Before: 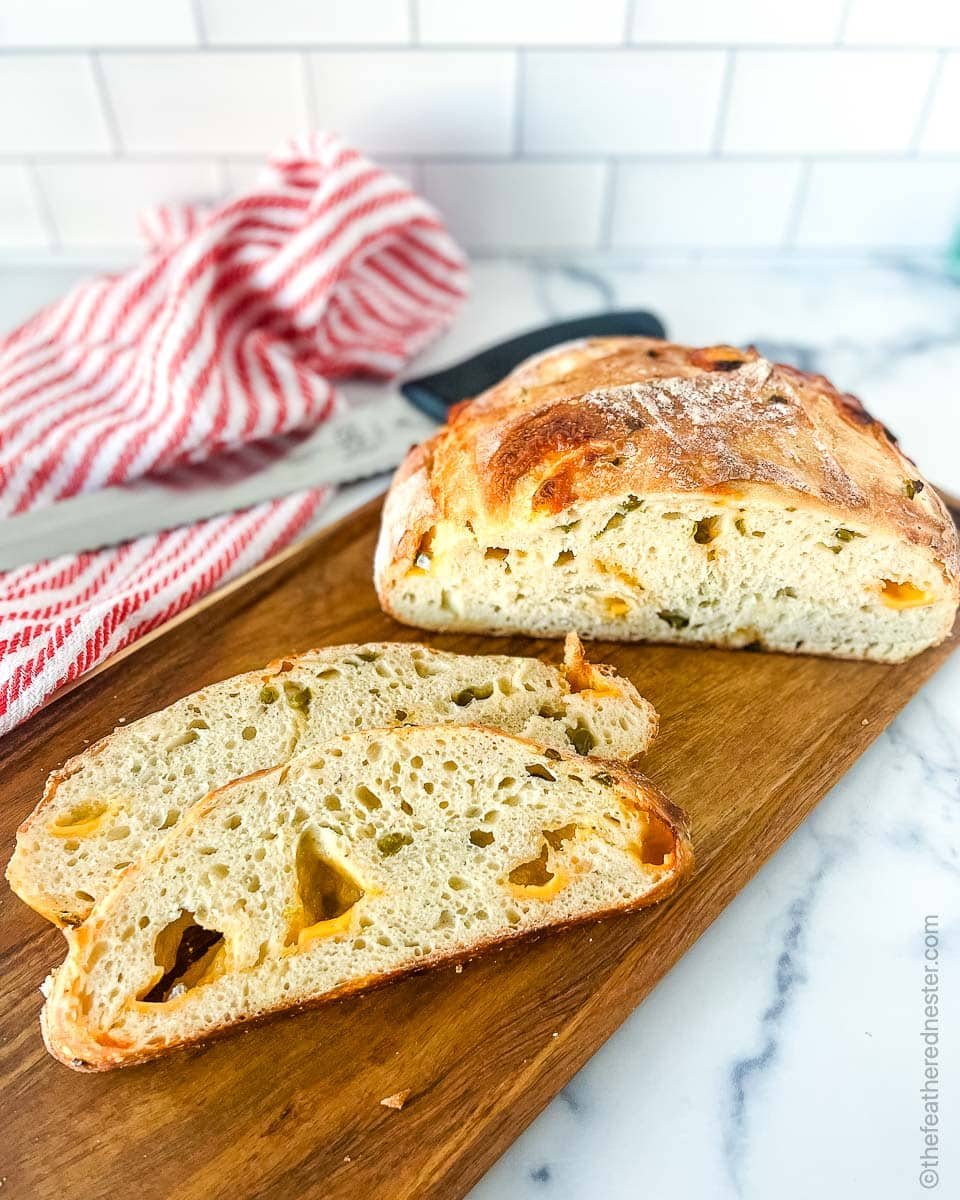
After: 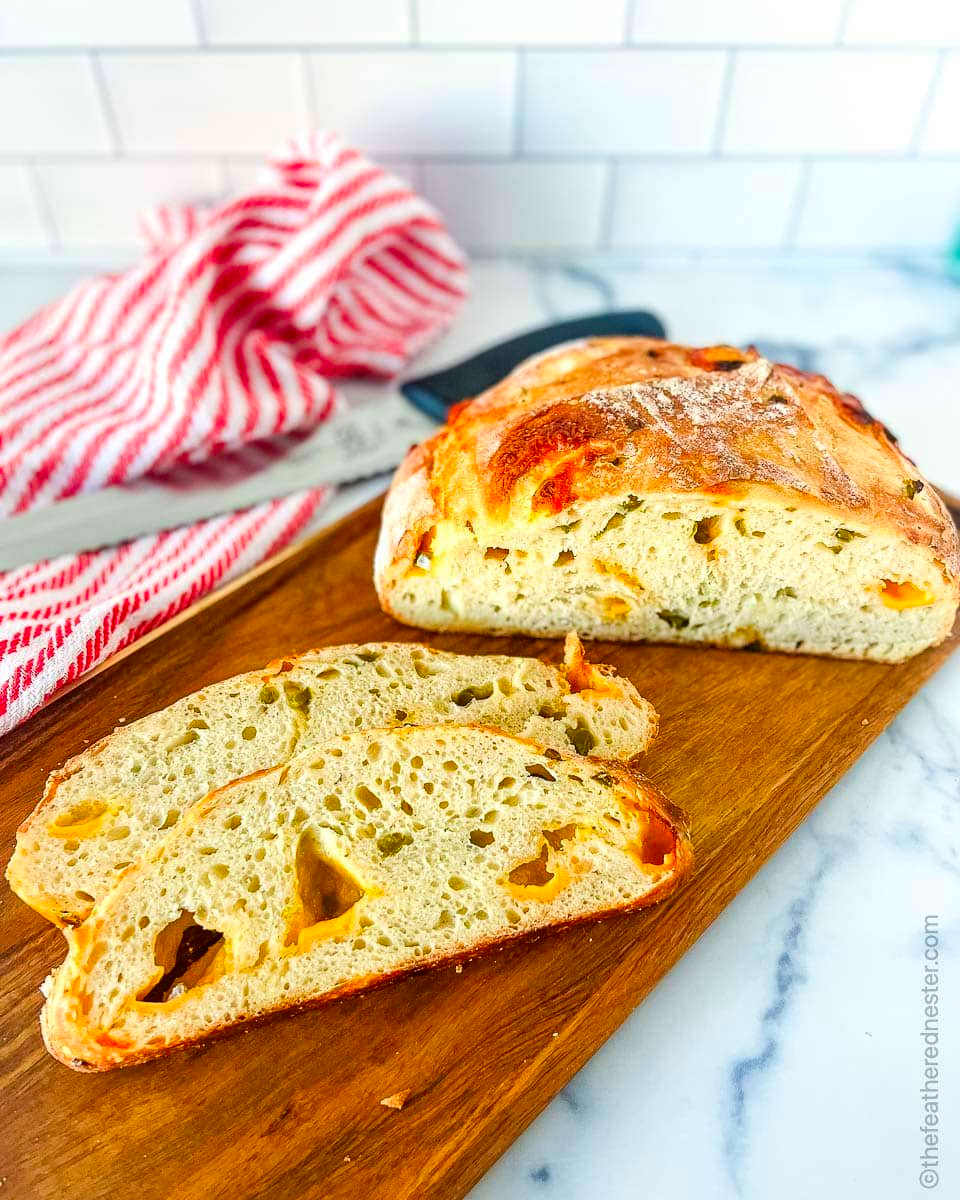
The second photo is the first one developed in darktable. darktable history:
contrast brightness saturation: saturation 0.509
